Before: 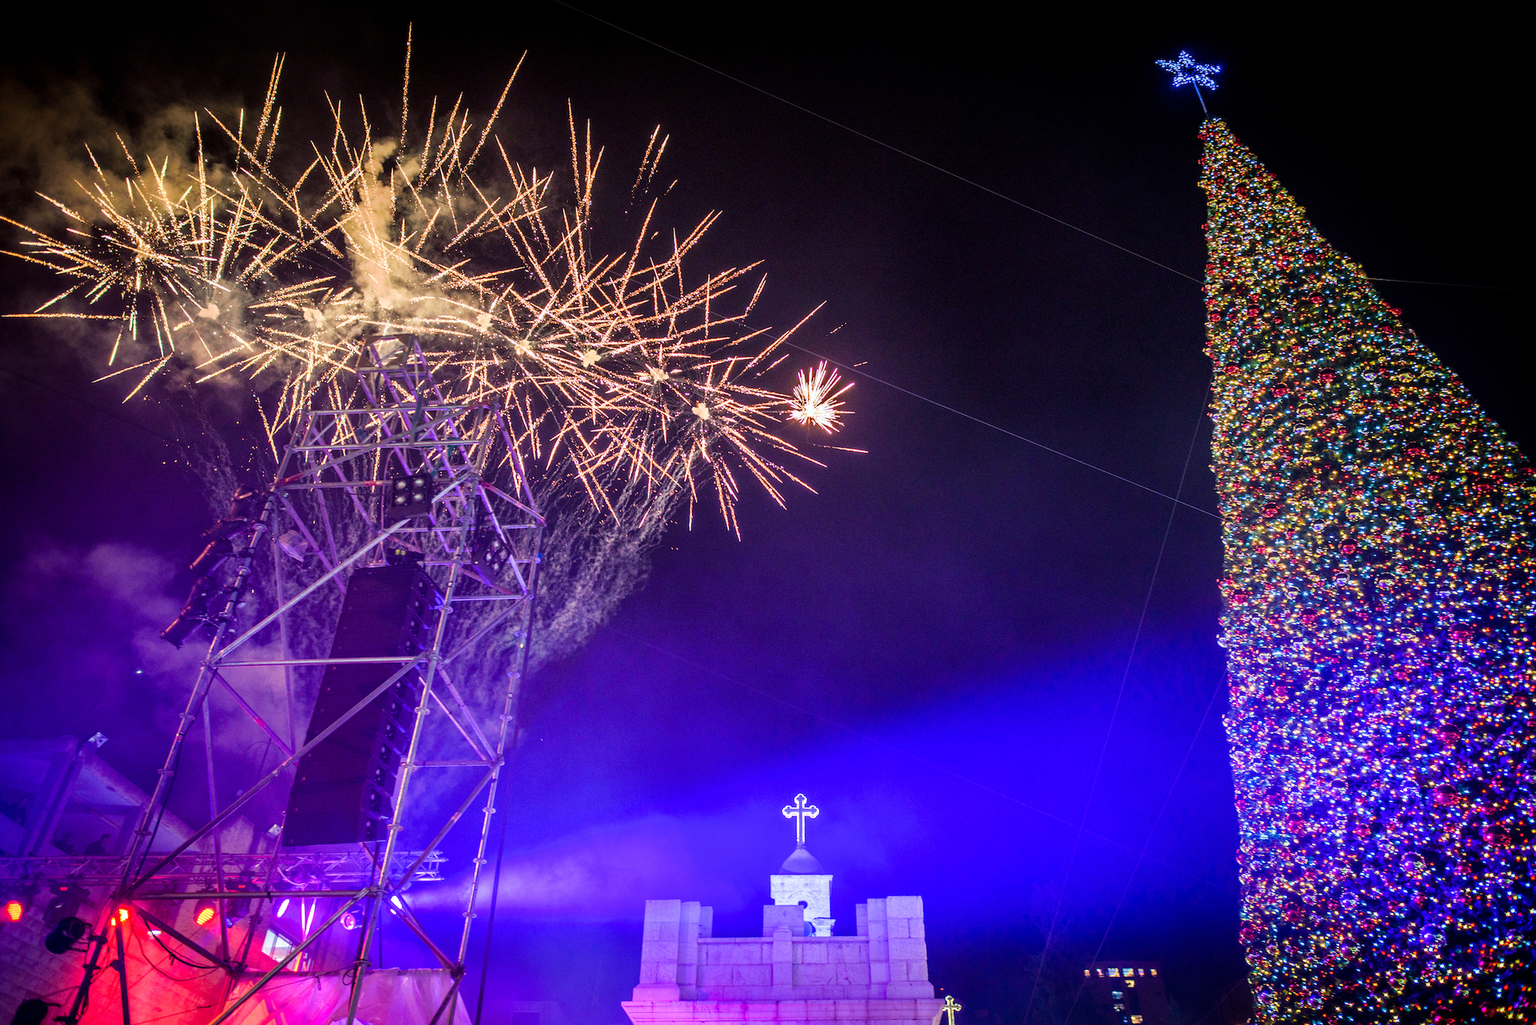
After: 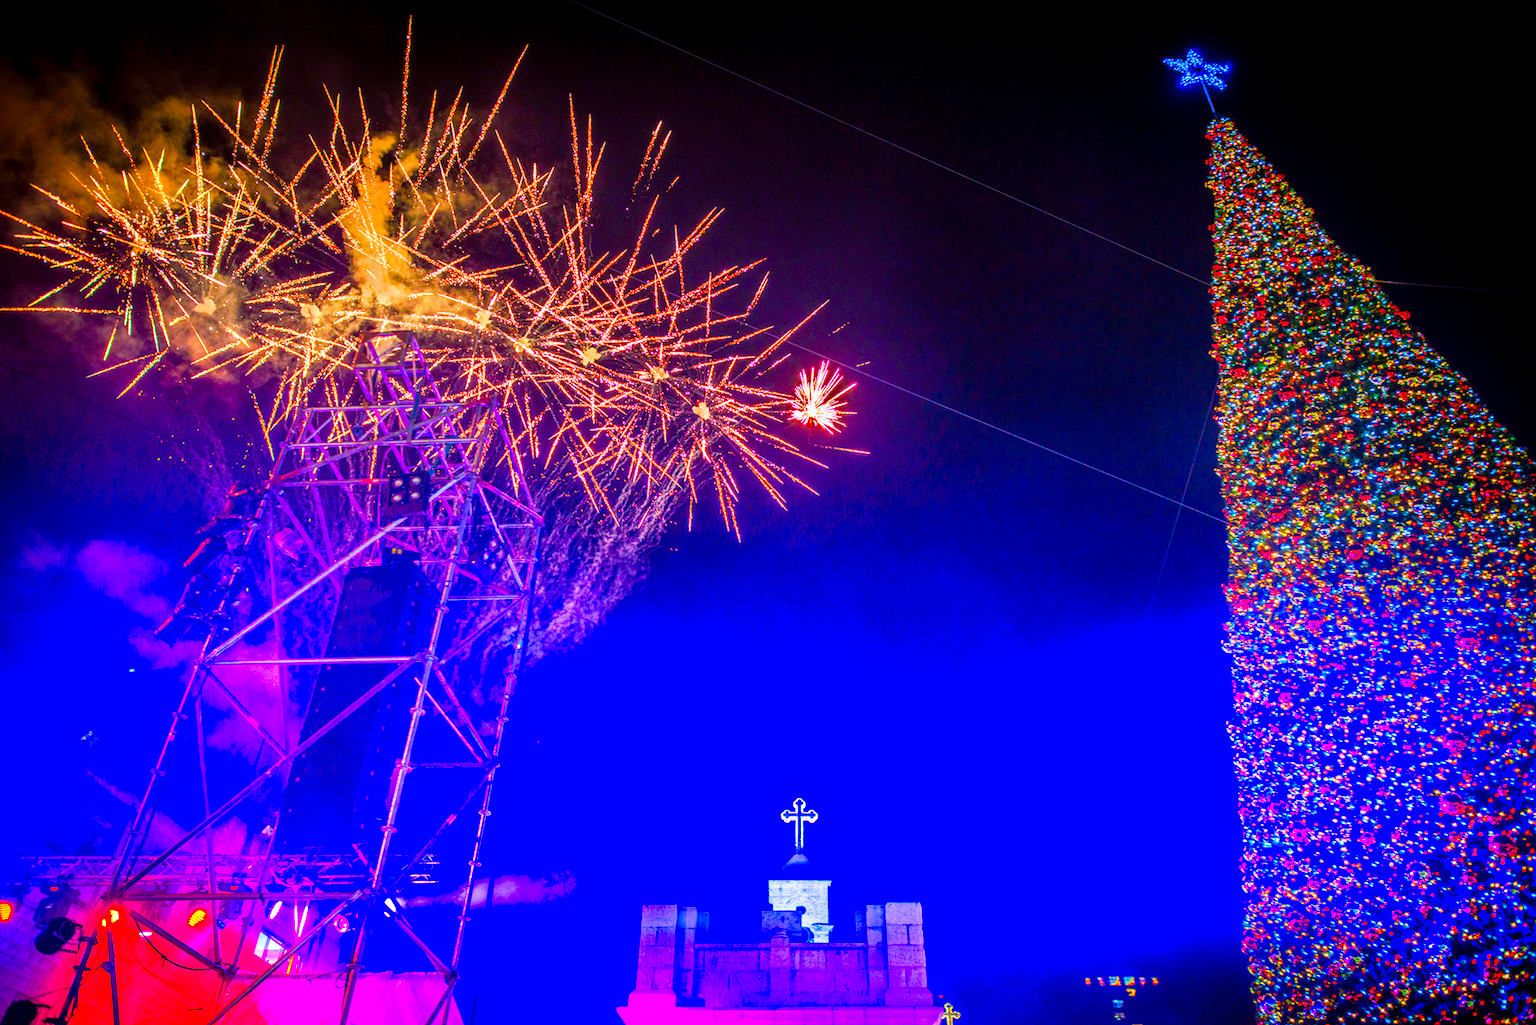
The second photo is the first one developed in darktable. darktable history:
color correction: highlights a* 1.53, highlights b* -1.84, saturation 2.47
local contrast: on, module defaults
crop and rotate: angle -0.395°
